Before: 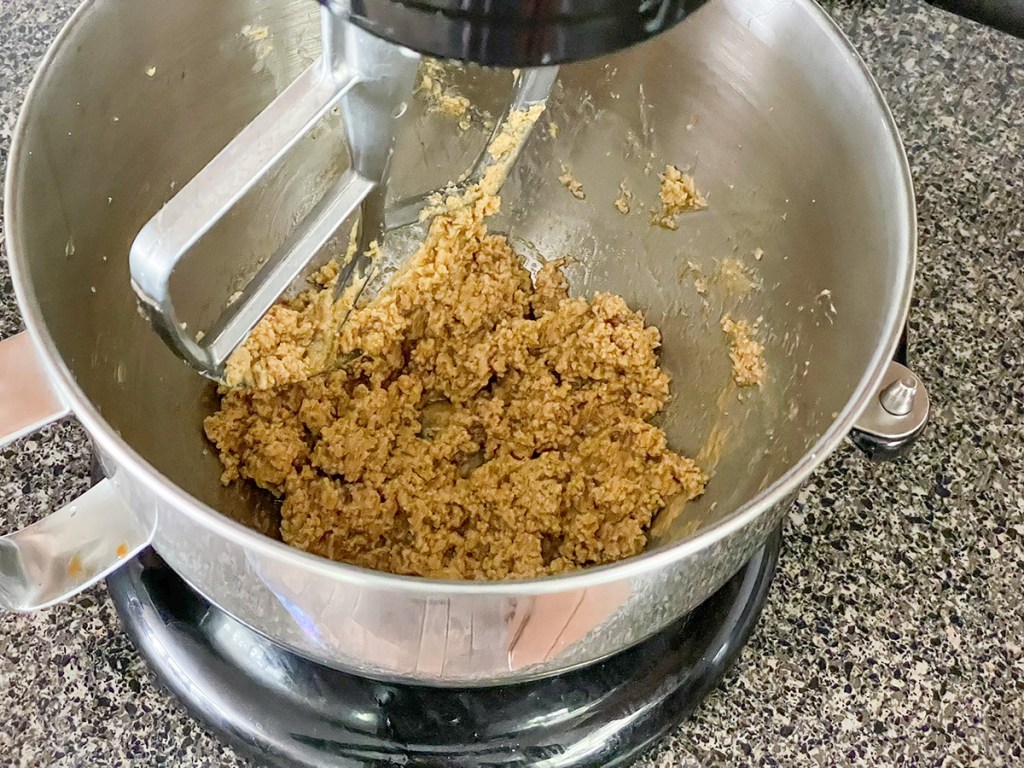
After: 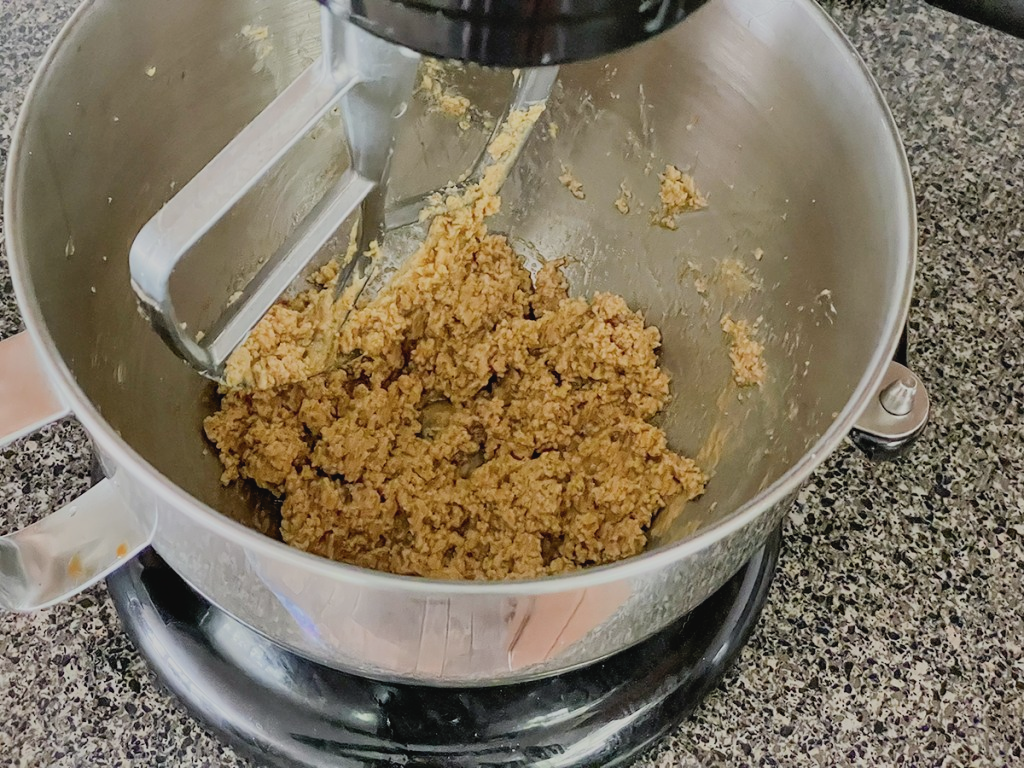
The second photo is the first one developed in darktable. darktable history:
filmic rgb: black relative exposure -7.82 EV, white relative exposure 4.29 EV, hardness 3.86, color science v6 (2022)
contrast brightness saturation: contrast -0.08, brightness -0.04, saturation -0.11
